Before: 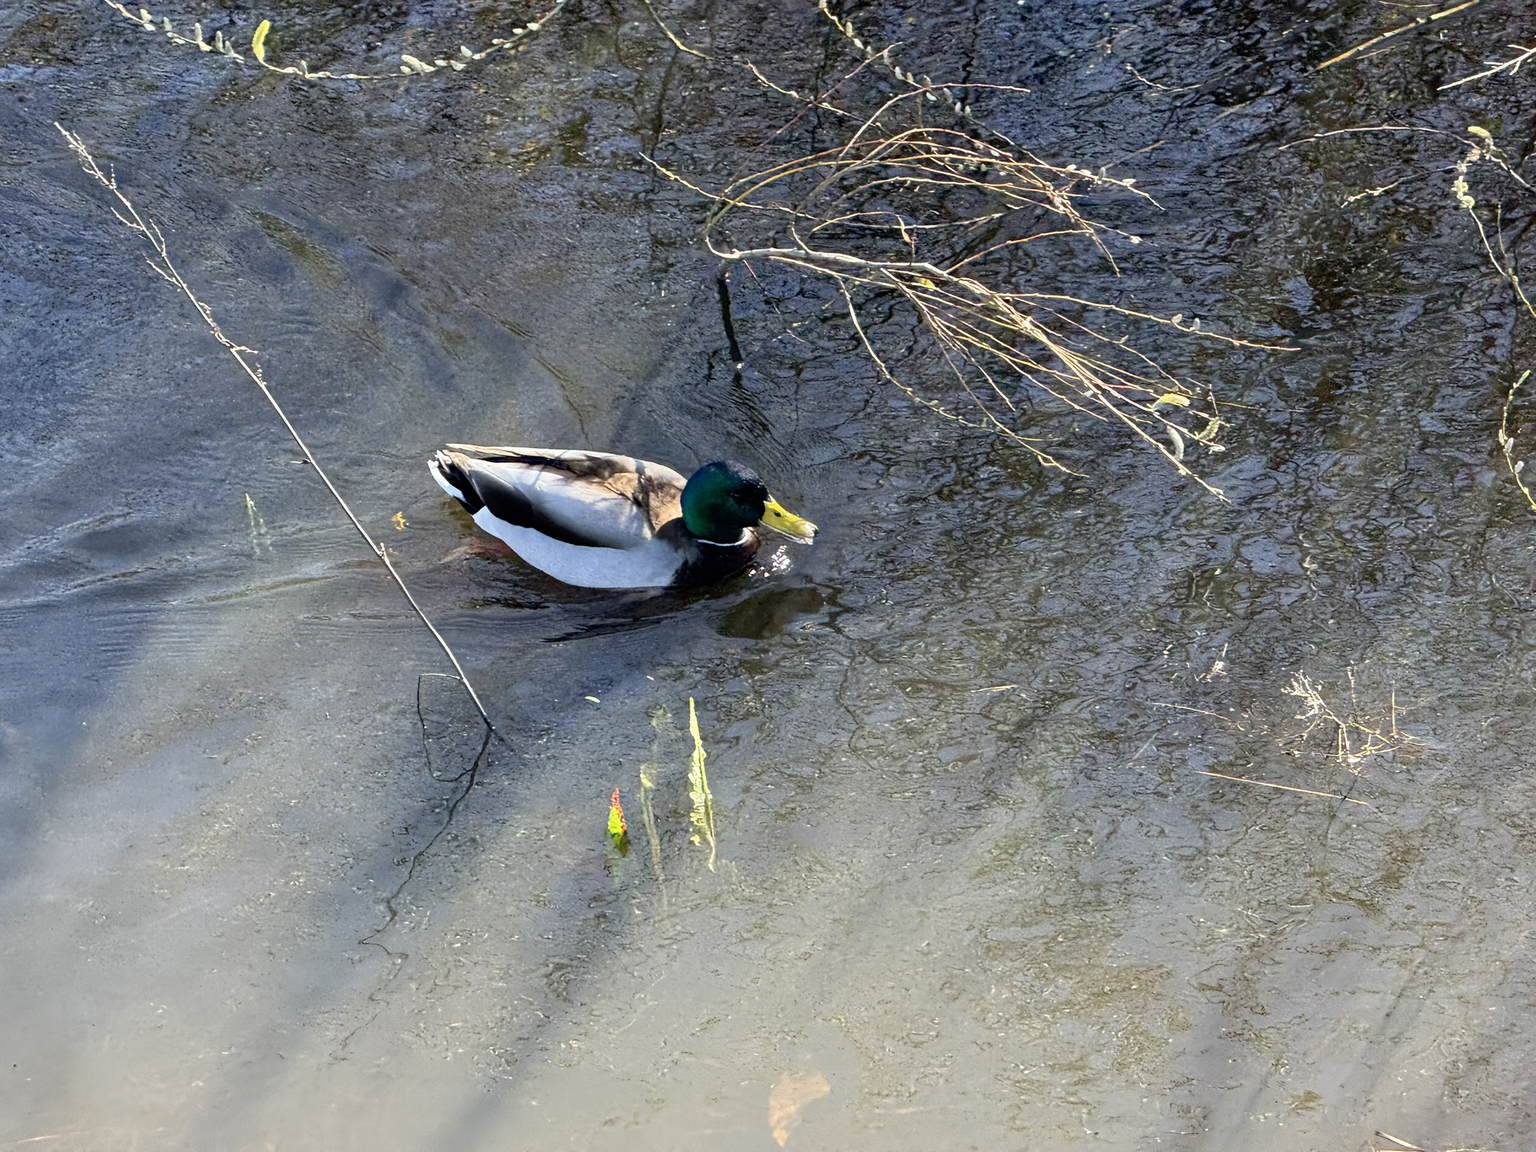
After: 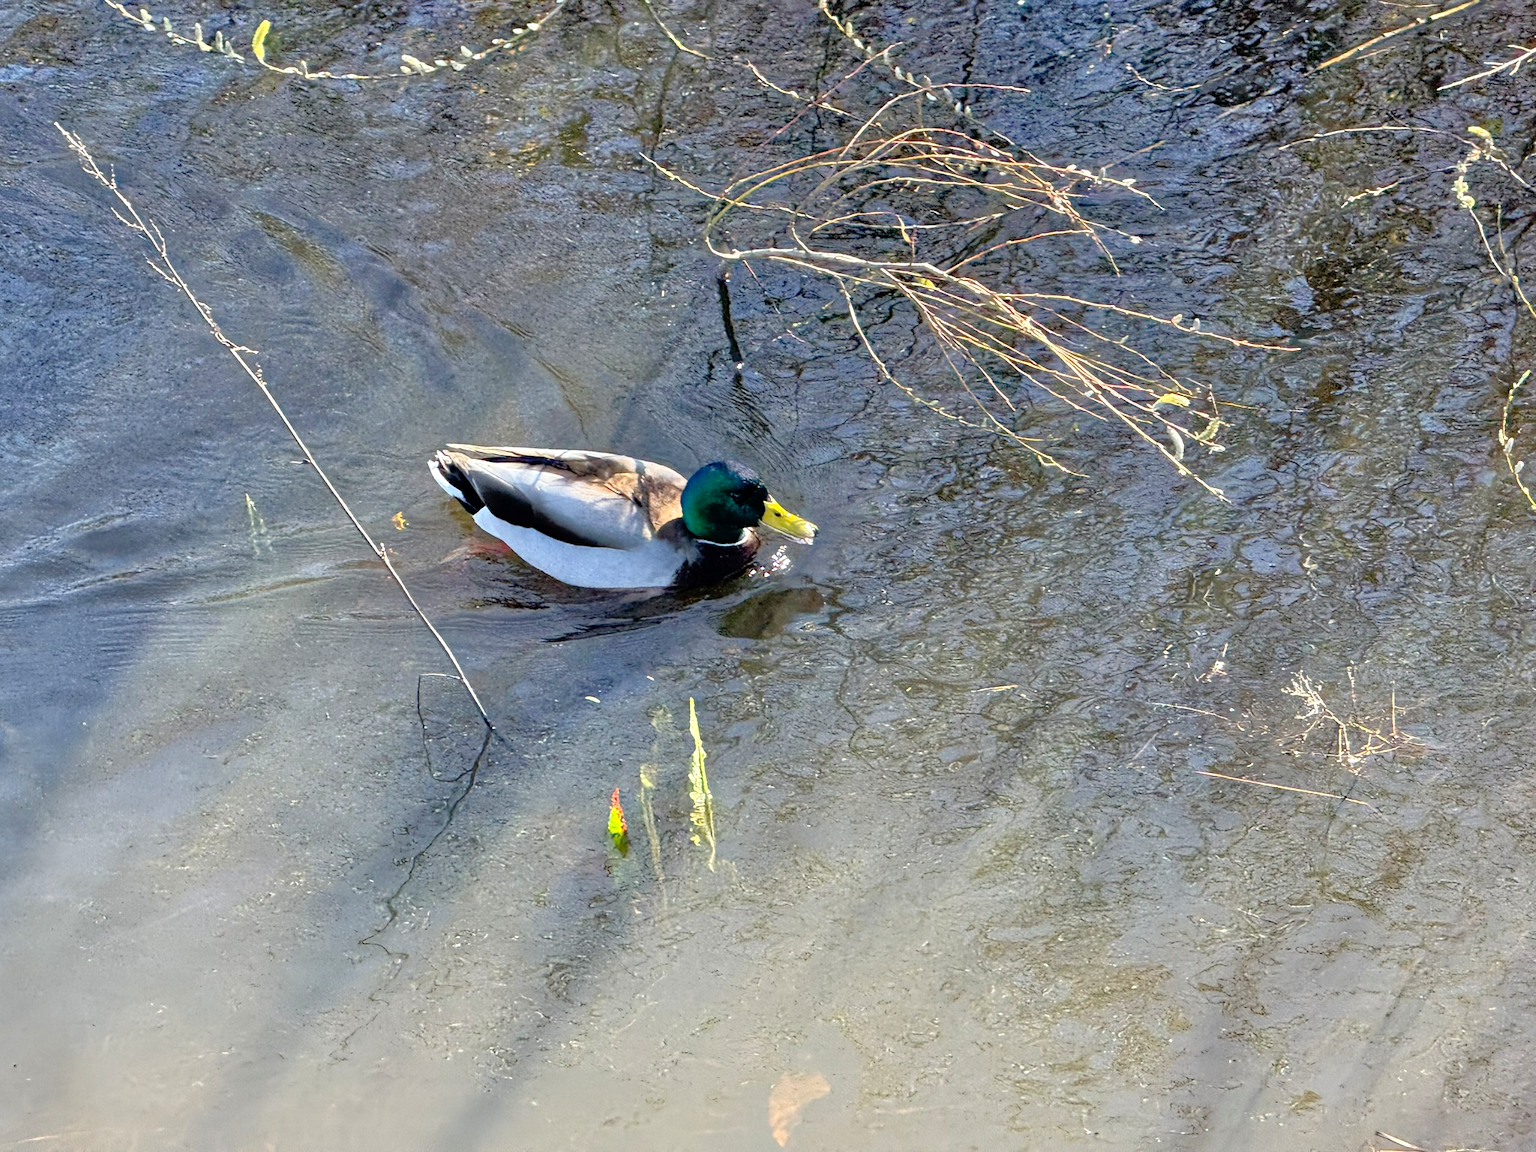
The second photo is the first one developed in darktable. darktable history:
tone equalizer: -7 EV 0.157 EV, -6 EV 0.636 EV, -5 EV 1.18 EV, -4 EV 1.31 EV, -3 EV 1.12 EV, -2 EV 0.6 EV, -1 EV 0.158 EV, smoothing 1
